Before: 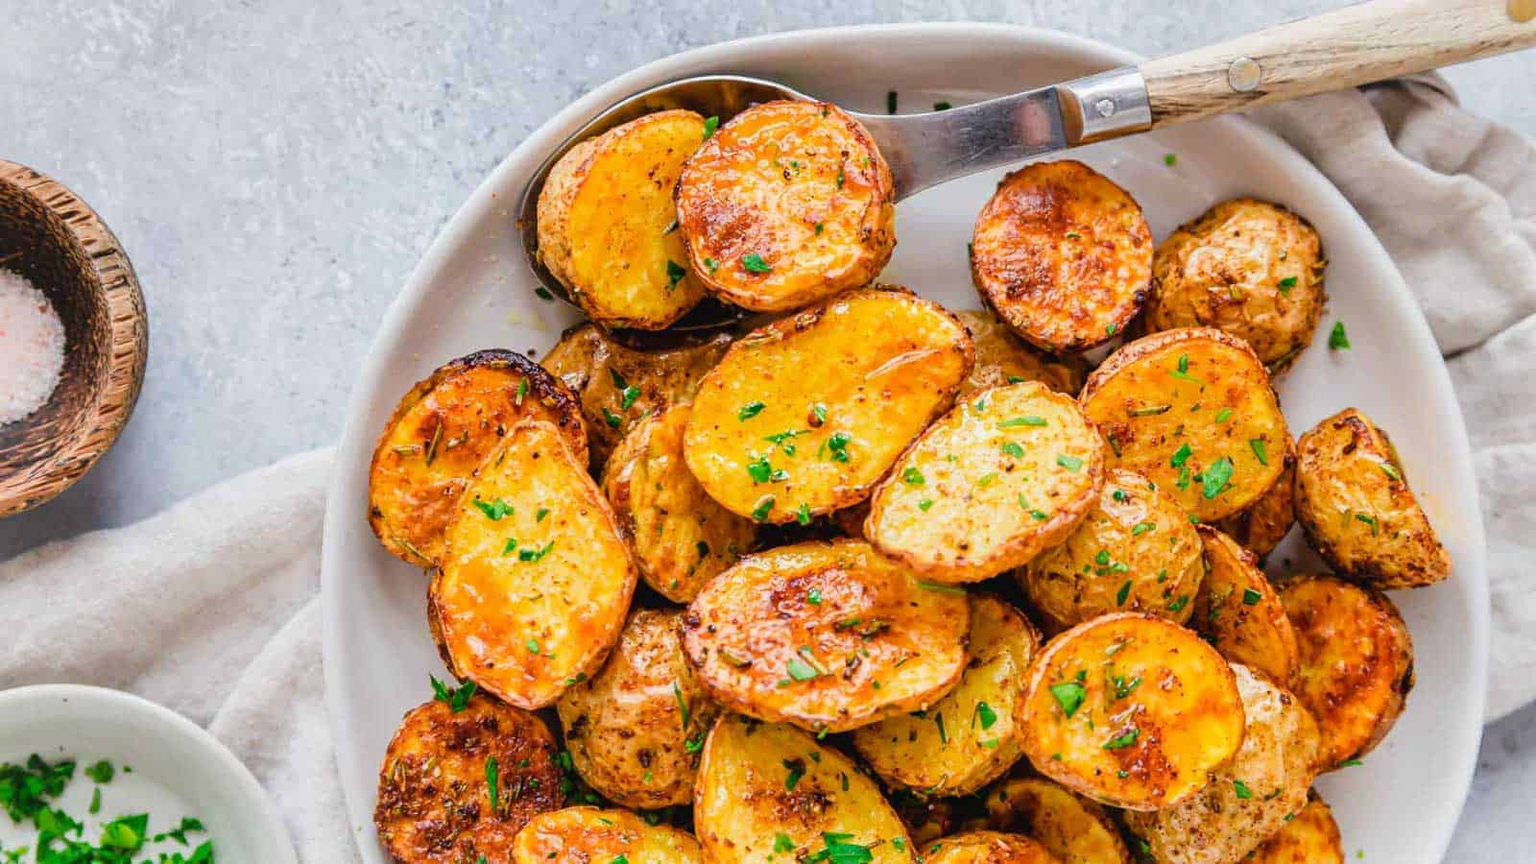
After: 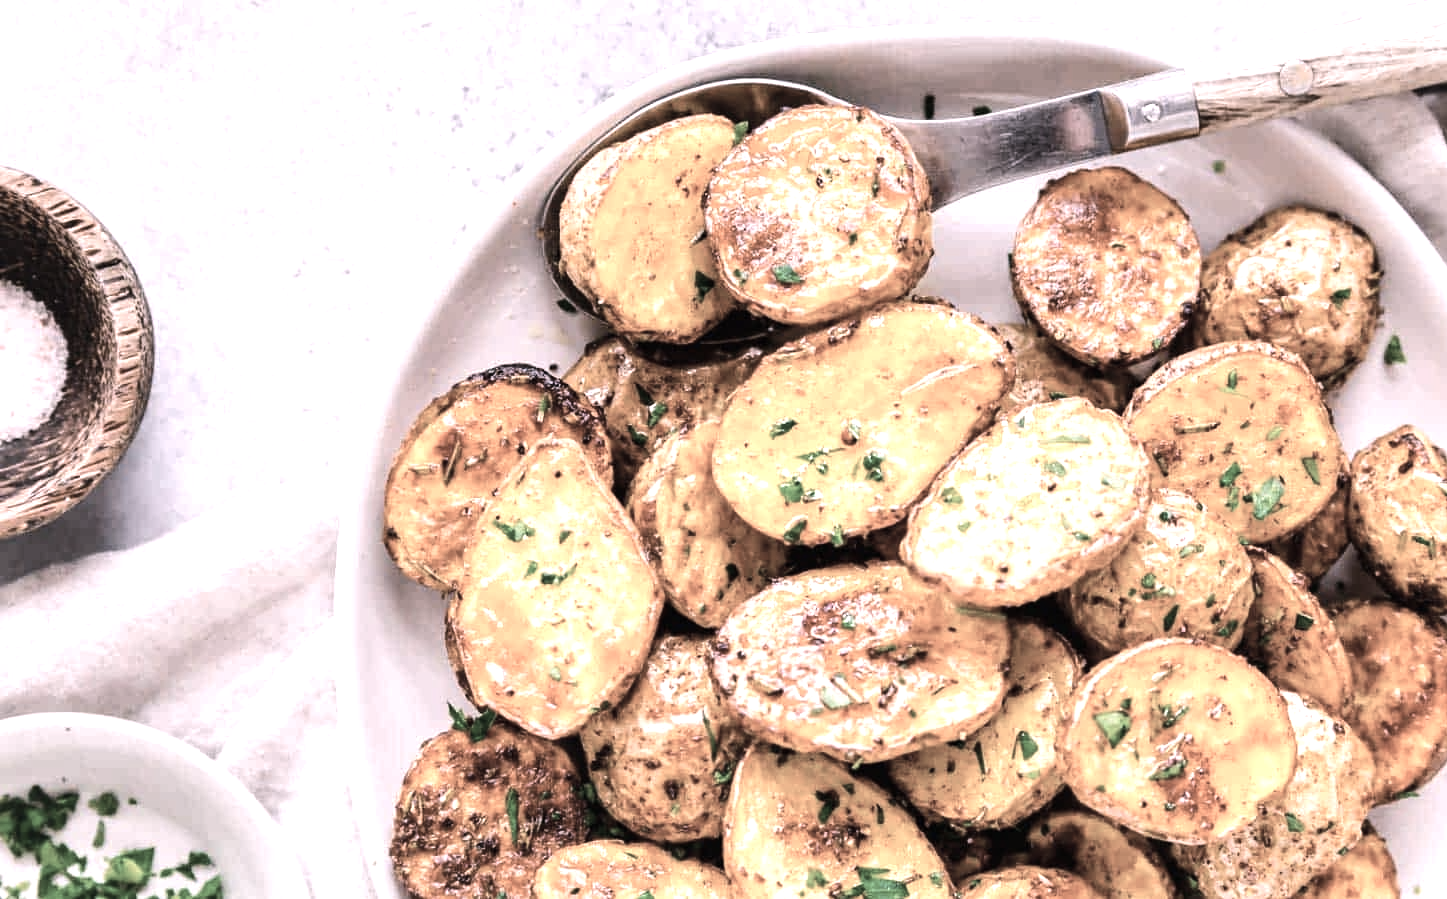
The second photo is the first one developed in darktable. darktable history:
contrast brightness saturation: contrast 0.04, saturation 0.16
color correction: saturation 0.3
white balance: red 1.188, blue 1.11
crop: right 9.509%, bottom 0.031%
exposure: exposure -0.01 EV, compensate highlight preservation false
tone equalizer: -8 EV -0.75 EV, -7 EV -0.7 EV, -6 EV -0.6 EV, -5 EV -0.4 EV, -3 EV 0.4 EV, -2 EV 0.6 EV, -1 EV 0.7 EV, +0 EV 0.75 EV, edges refinement/feathering 500, mask exposure compensation -1.57 EV, preserve details no
